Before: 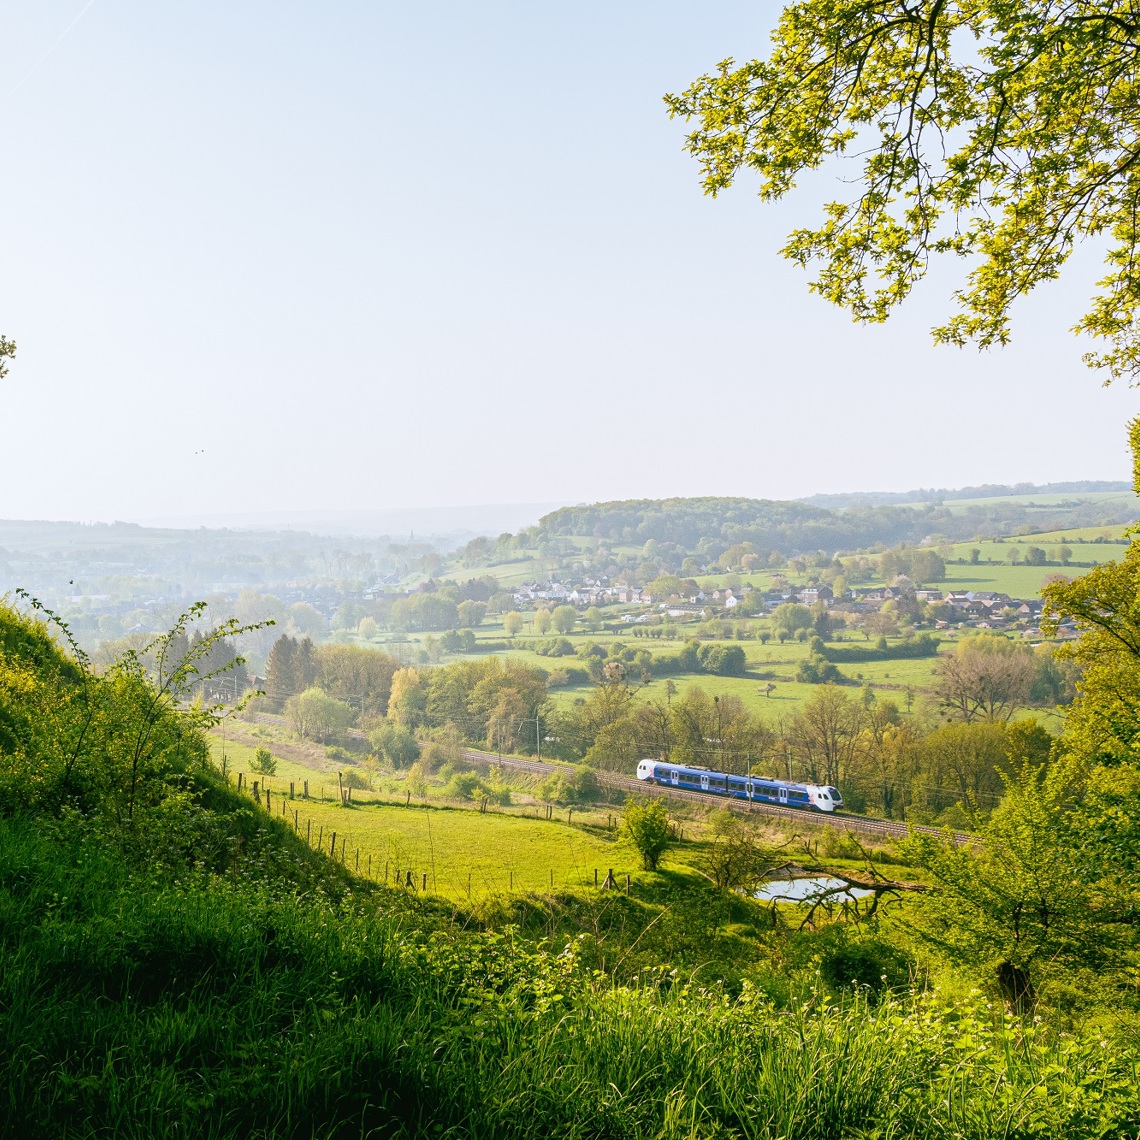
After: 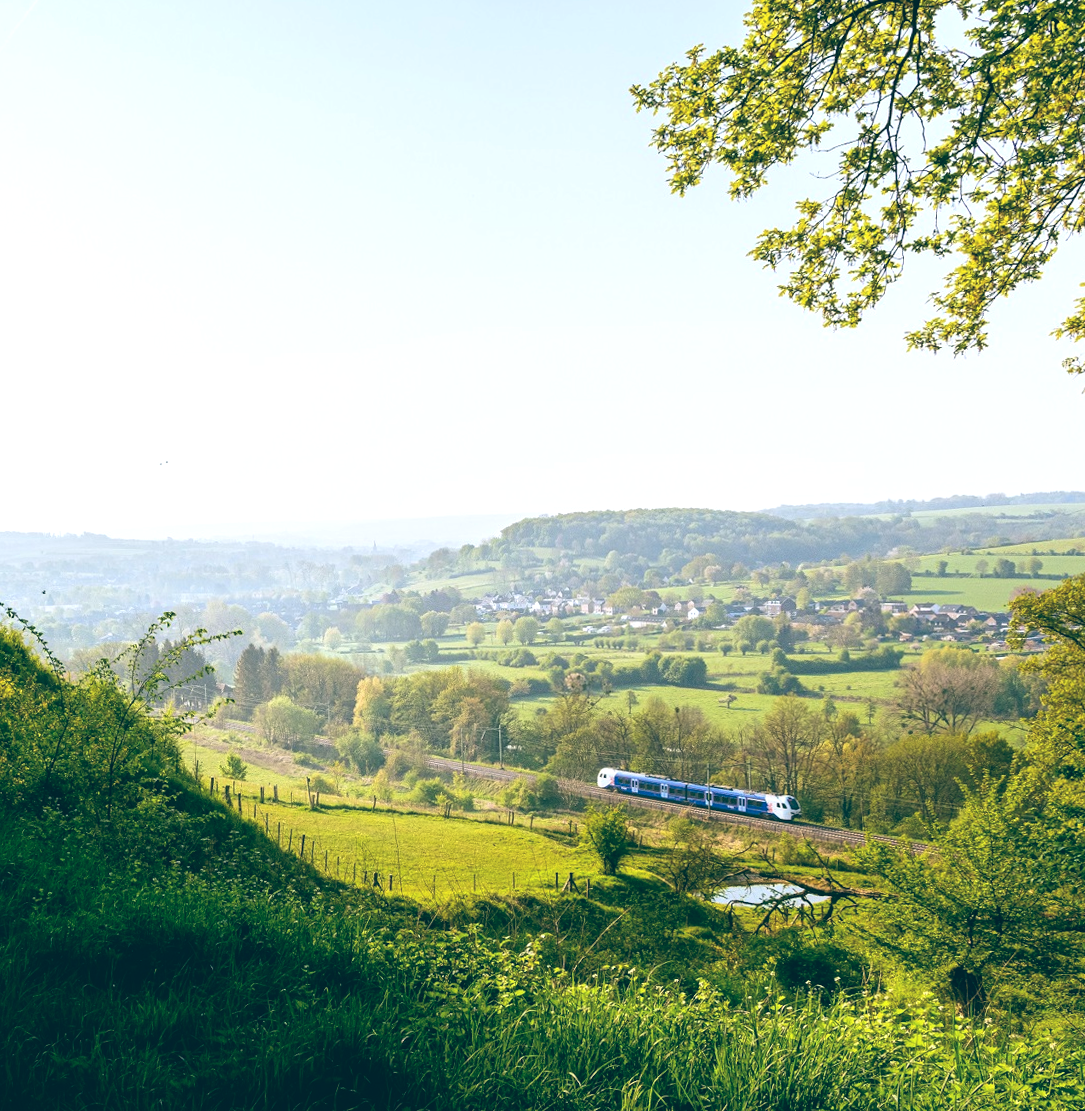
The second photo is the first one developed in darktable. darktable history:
rotate and perspective: rotation 0.074°, lens shift (vertical) 0.096, lens shift (horizontal) -0.041, crop left 0.043, crop right 0.952, crop top 0.024, crop bottom 0.979
color balance: lift [1.016, 0.983, 1, 1.017], gamma [0.958, 1, 1, 1], gain [0.981, 1.007, 0.993, 1.002], input saturation 118.26%, contrast 13.43%, contrast fulcrum 21.62%, output saturation 82.76%
